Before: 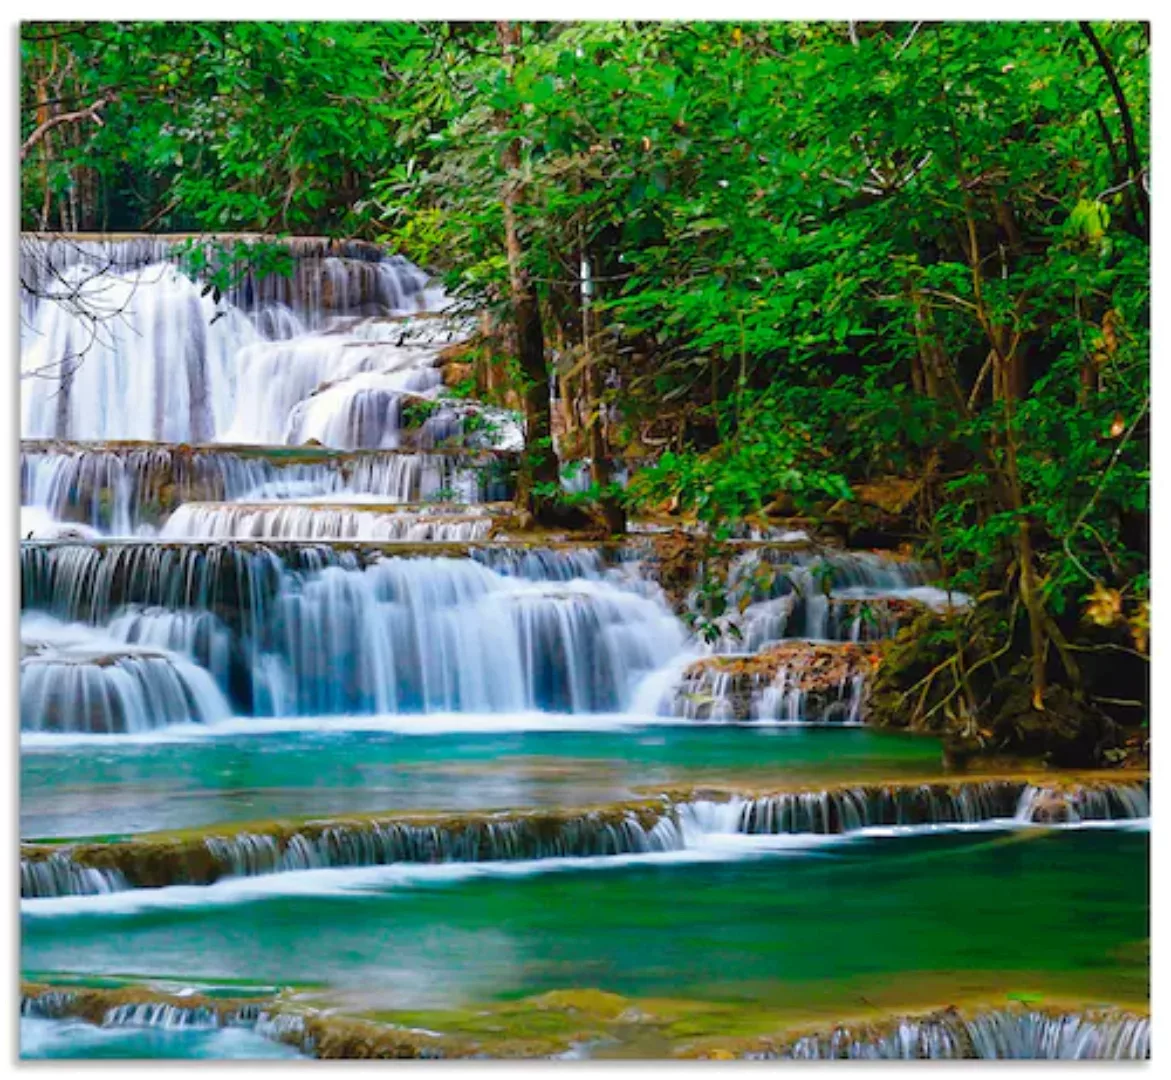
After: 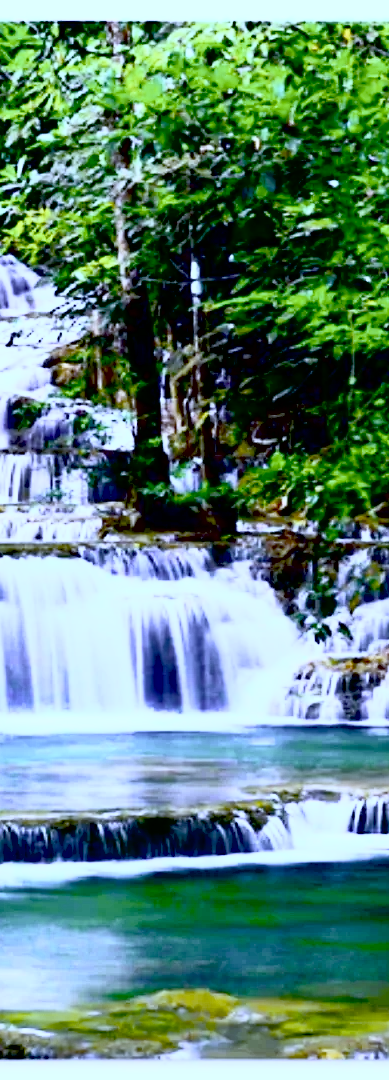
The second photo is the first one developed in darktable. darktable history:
exposure: black level correction 0.047, exposure 0.013 EV, compensate highlight preservation false
white balance: red 0.766, blue 1.537
contrast brightness saturation: contrast 0.57, brightness 0.57, saturation -0.34
crop: left 33.36%, right 33.36%
